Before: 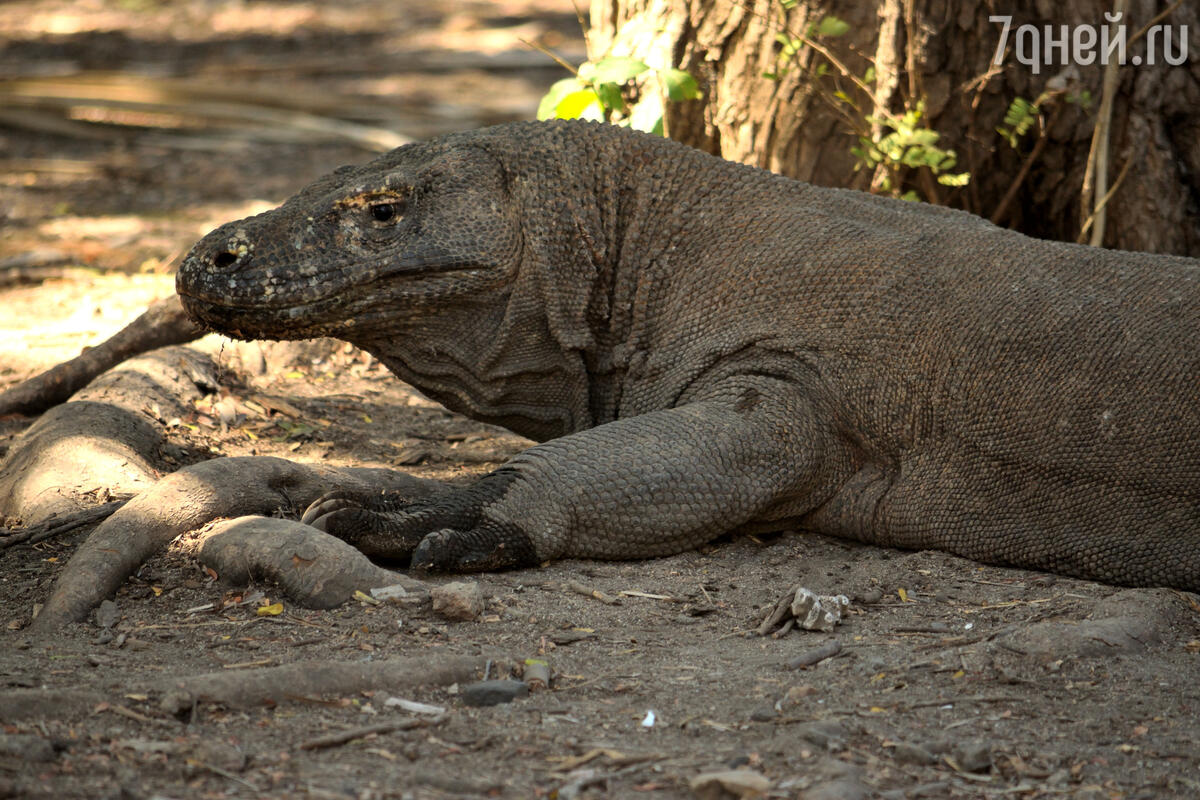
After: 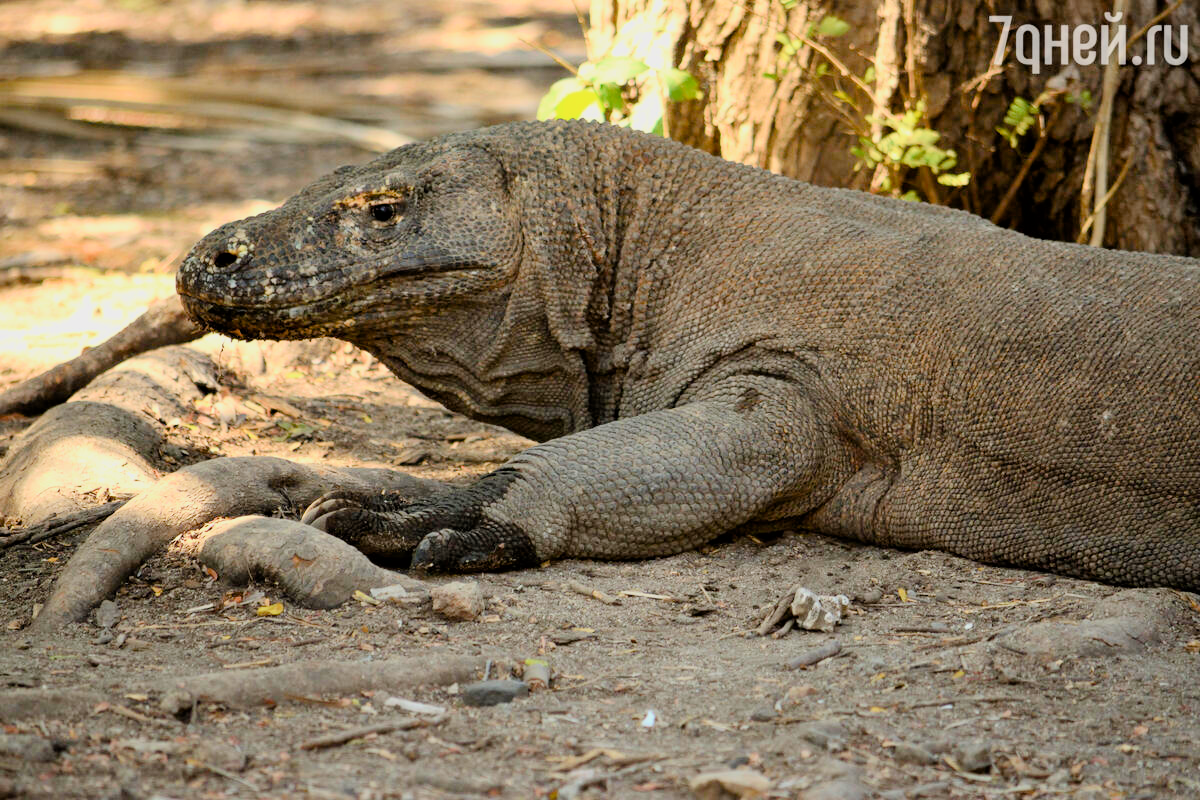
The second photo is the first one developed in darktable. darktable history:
color balance rgb: perceptual saturation grading › global saturation 20%, perceptual saturation grading › highlights -25%, perceptual saturation grading › shadows 50%
exposure: black level correction 0, exposure 1.1 EV, compensate highlight preservation false
filmic rgb: black relative exposure -7.15 EV, white relative exposure 5.36 EV, hardness 3.02, color science v6 (2022)
